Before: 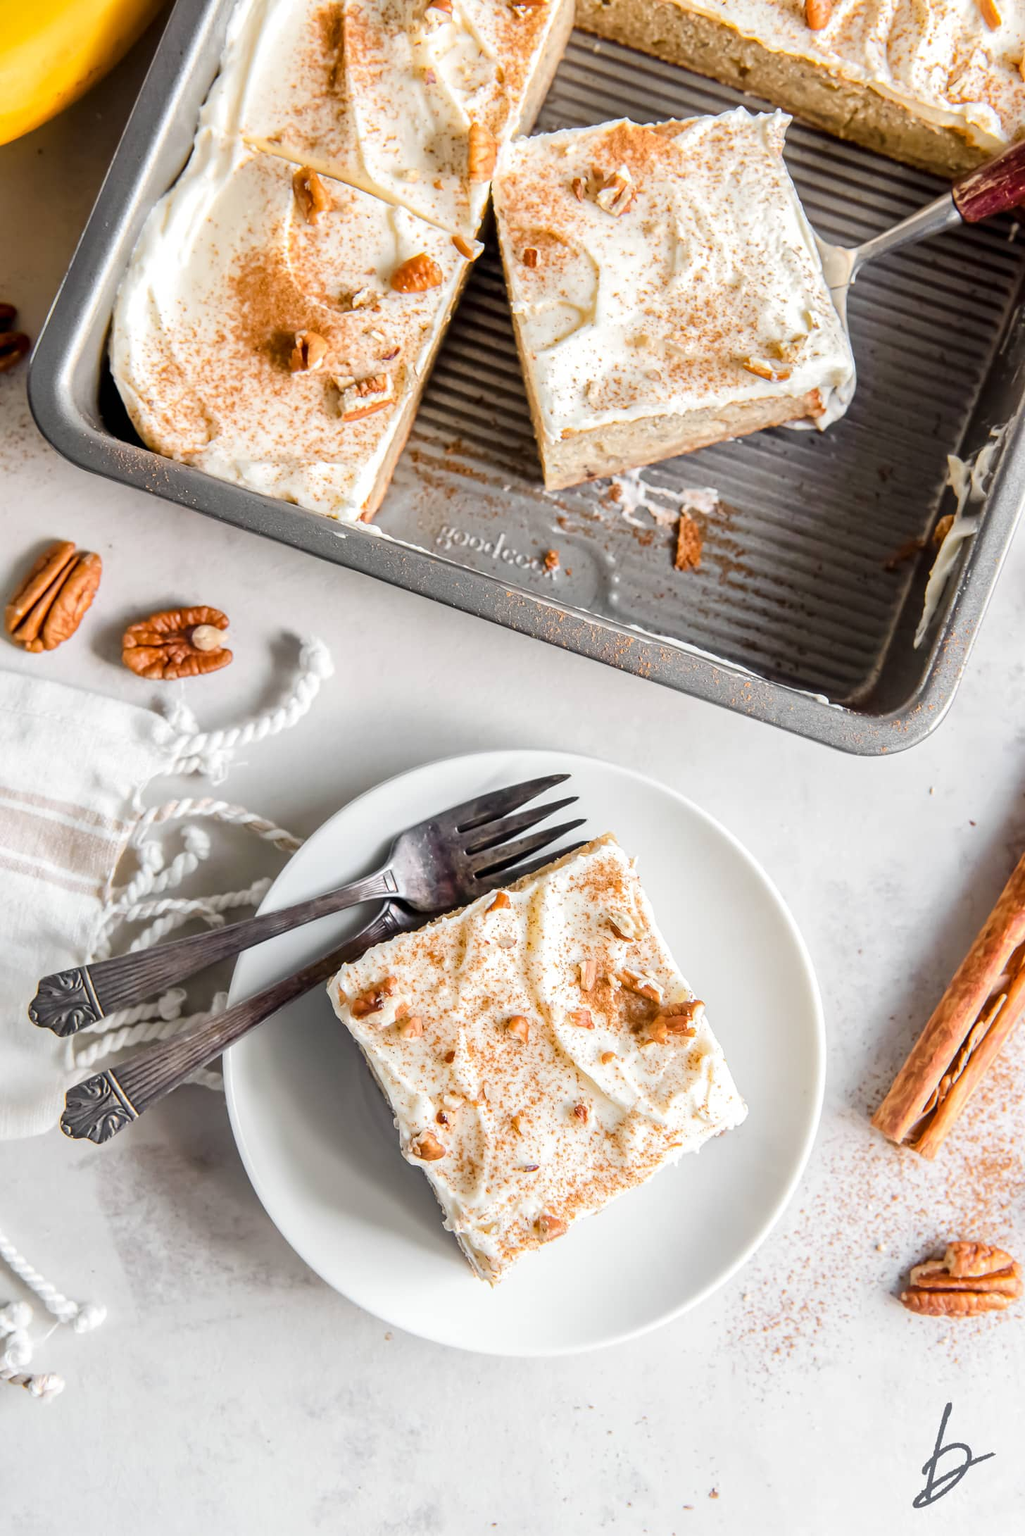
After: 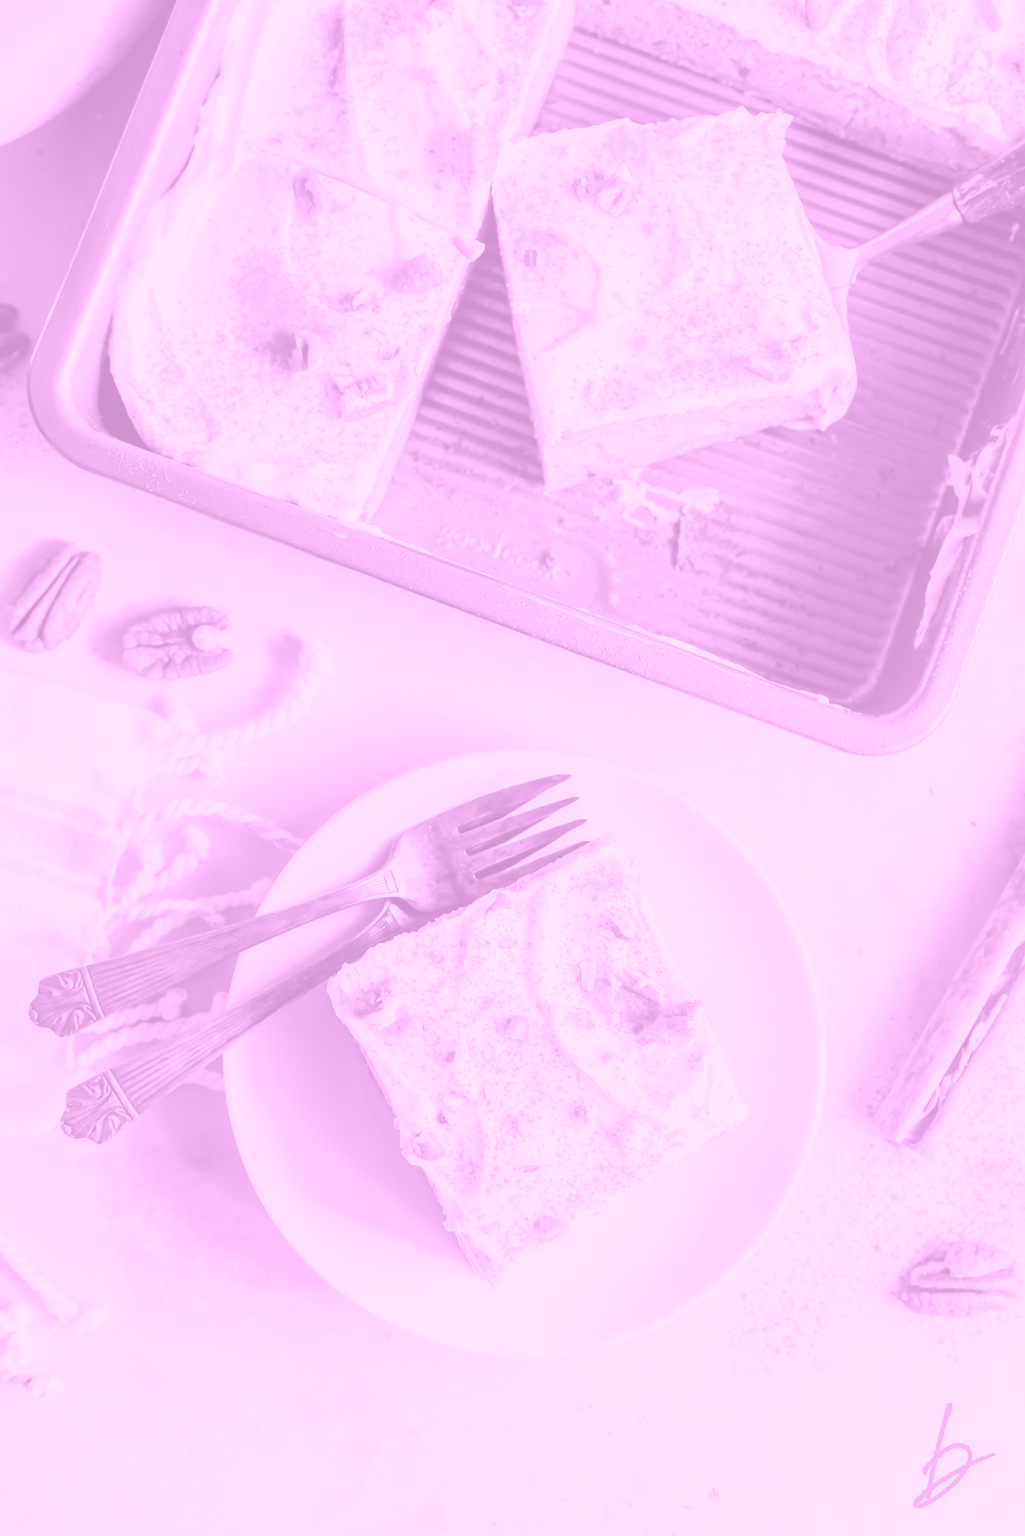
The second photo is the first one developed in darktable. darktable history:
colorize: hue 331.2°, saturation 75%, source mix 30.28%, lightness 70.52%, version 1
white balance: red 0.983, blue 1.036
